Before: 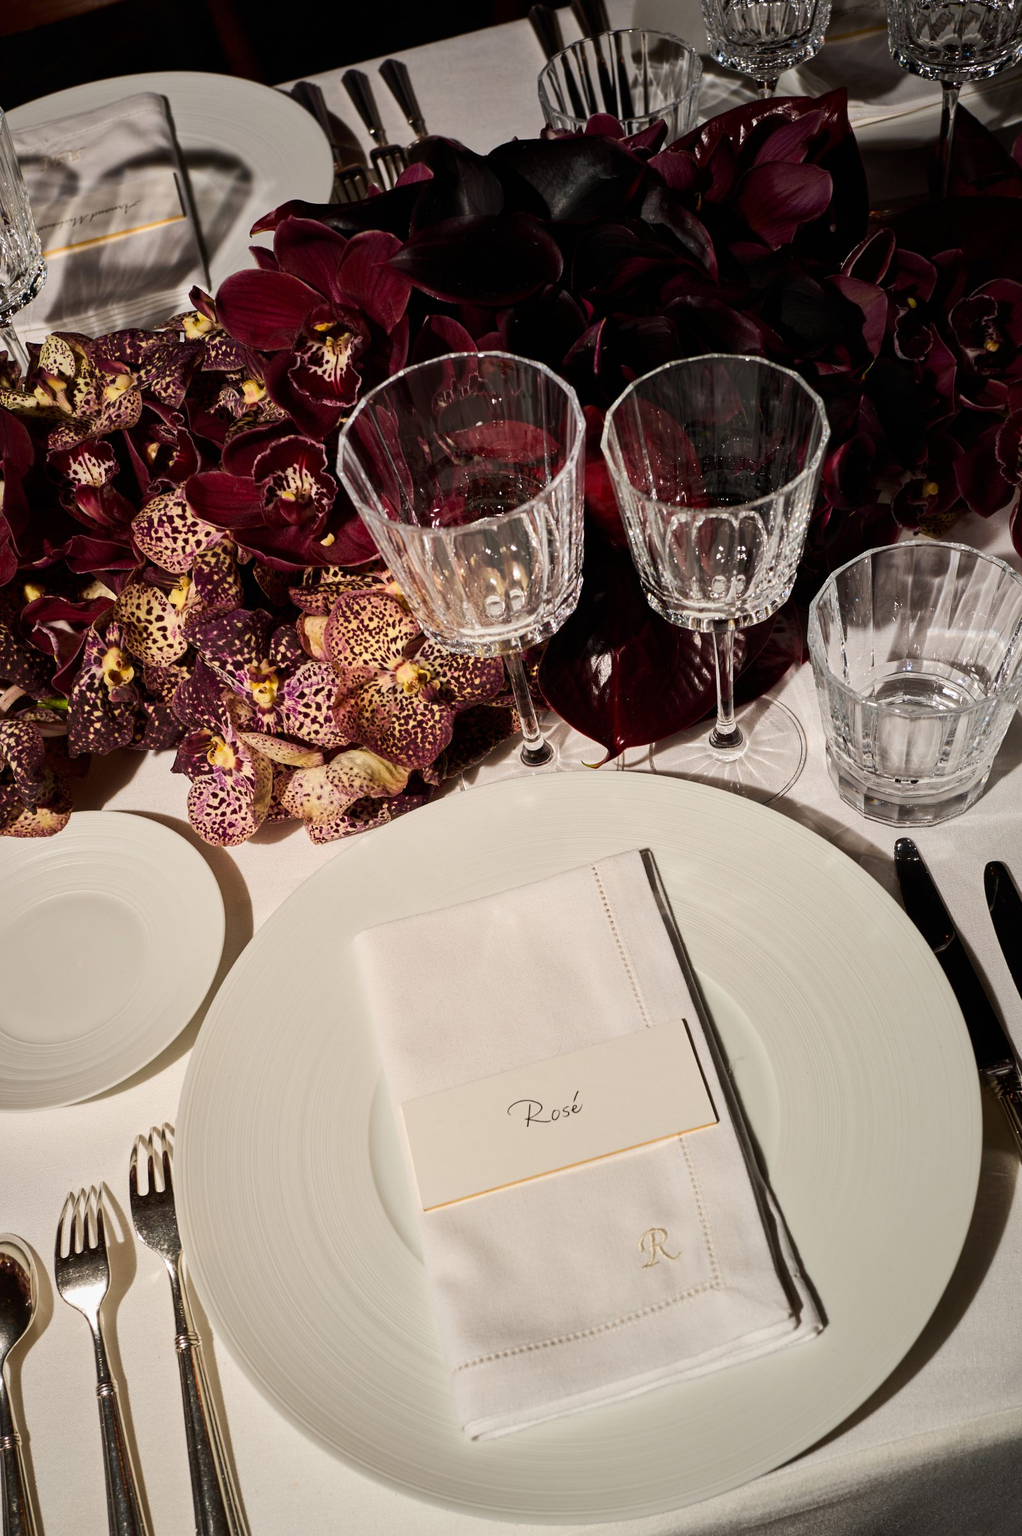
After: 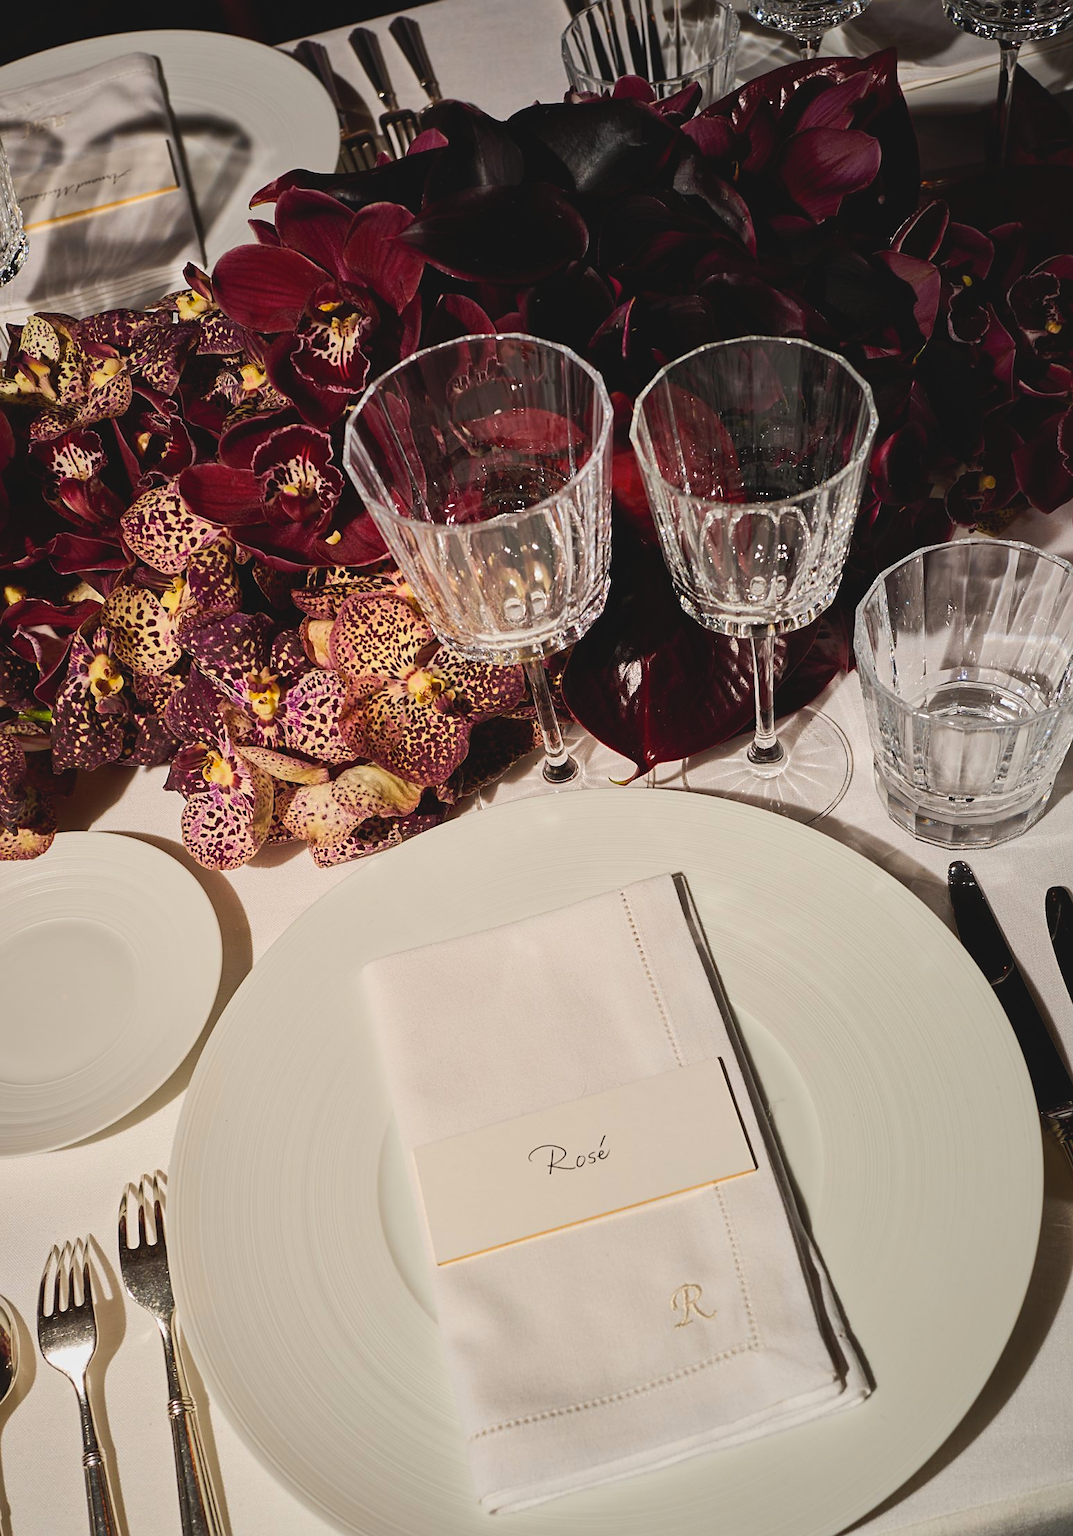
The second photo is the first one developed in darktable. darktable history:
crop: left 2.003%, top 2.874%, right 1.172%, bottom 4.887%
contrast brightness saturation: contrast -0.103, brightness 0.044, saturation 0.076
sharpen: radius 1.816, amount 0.402, threshold 1.266
